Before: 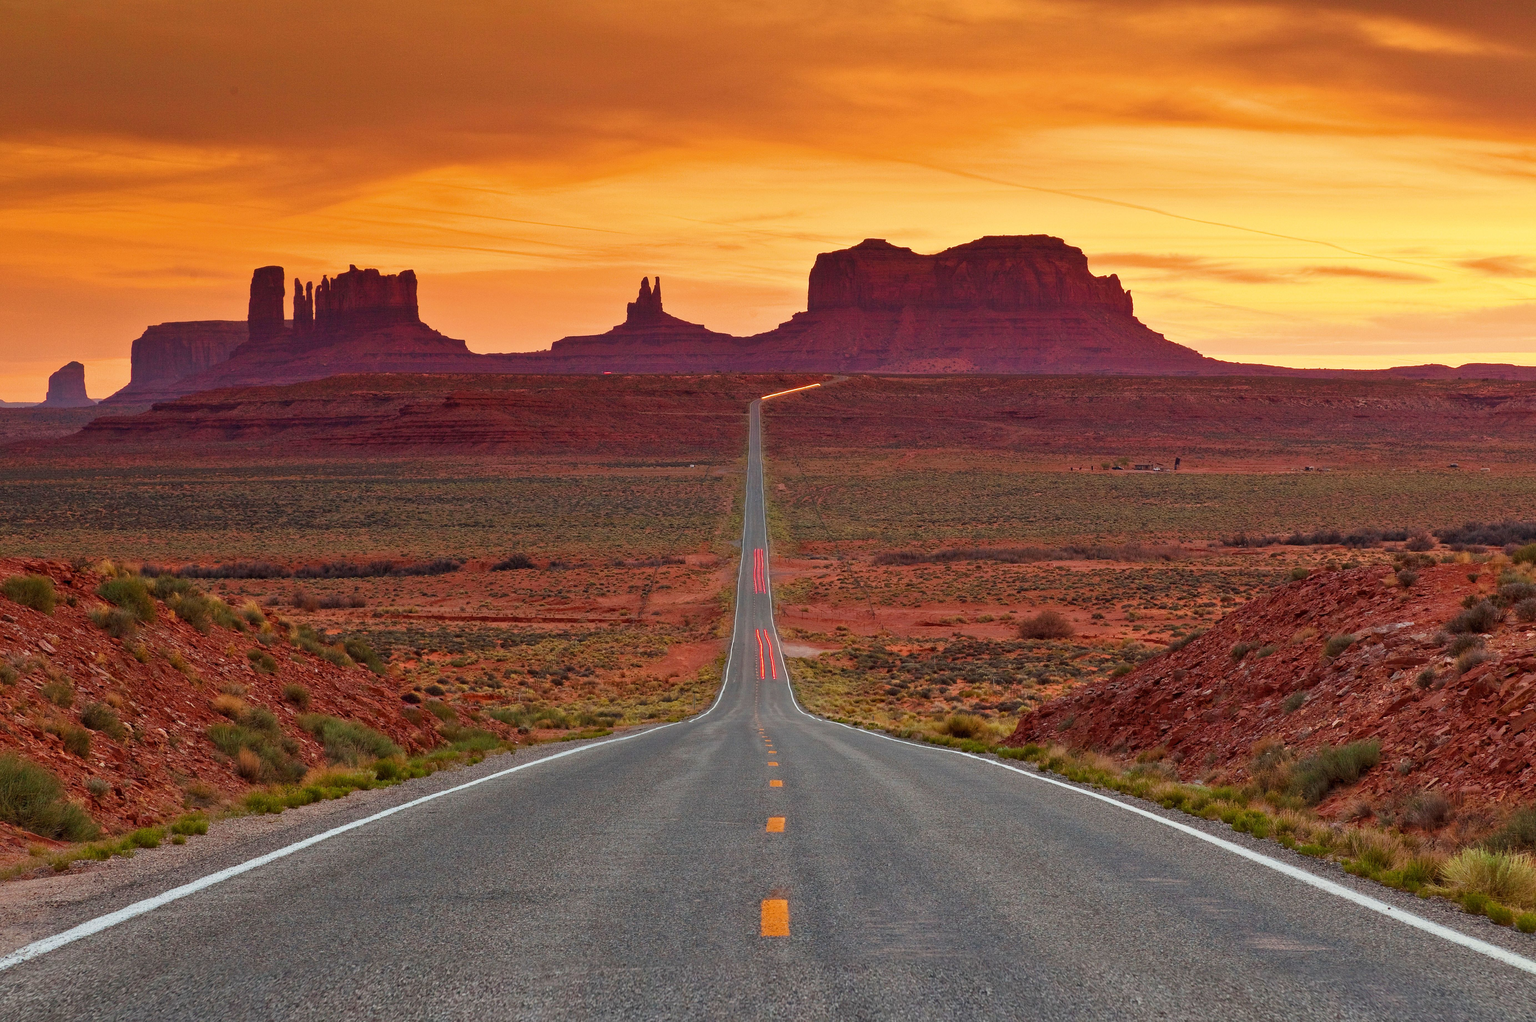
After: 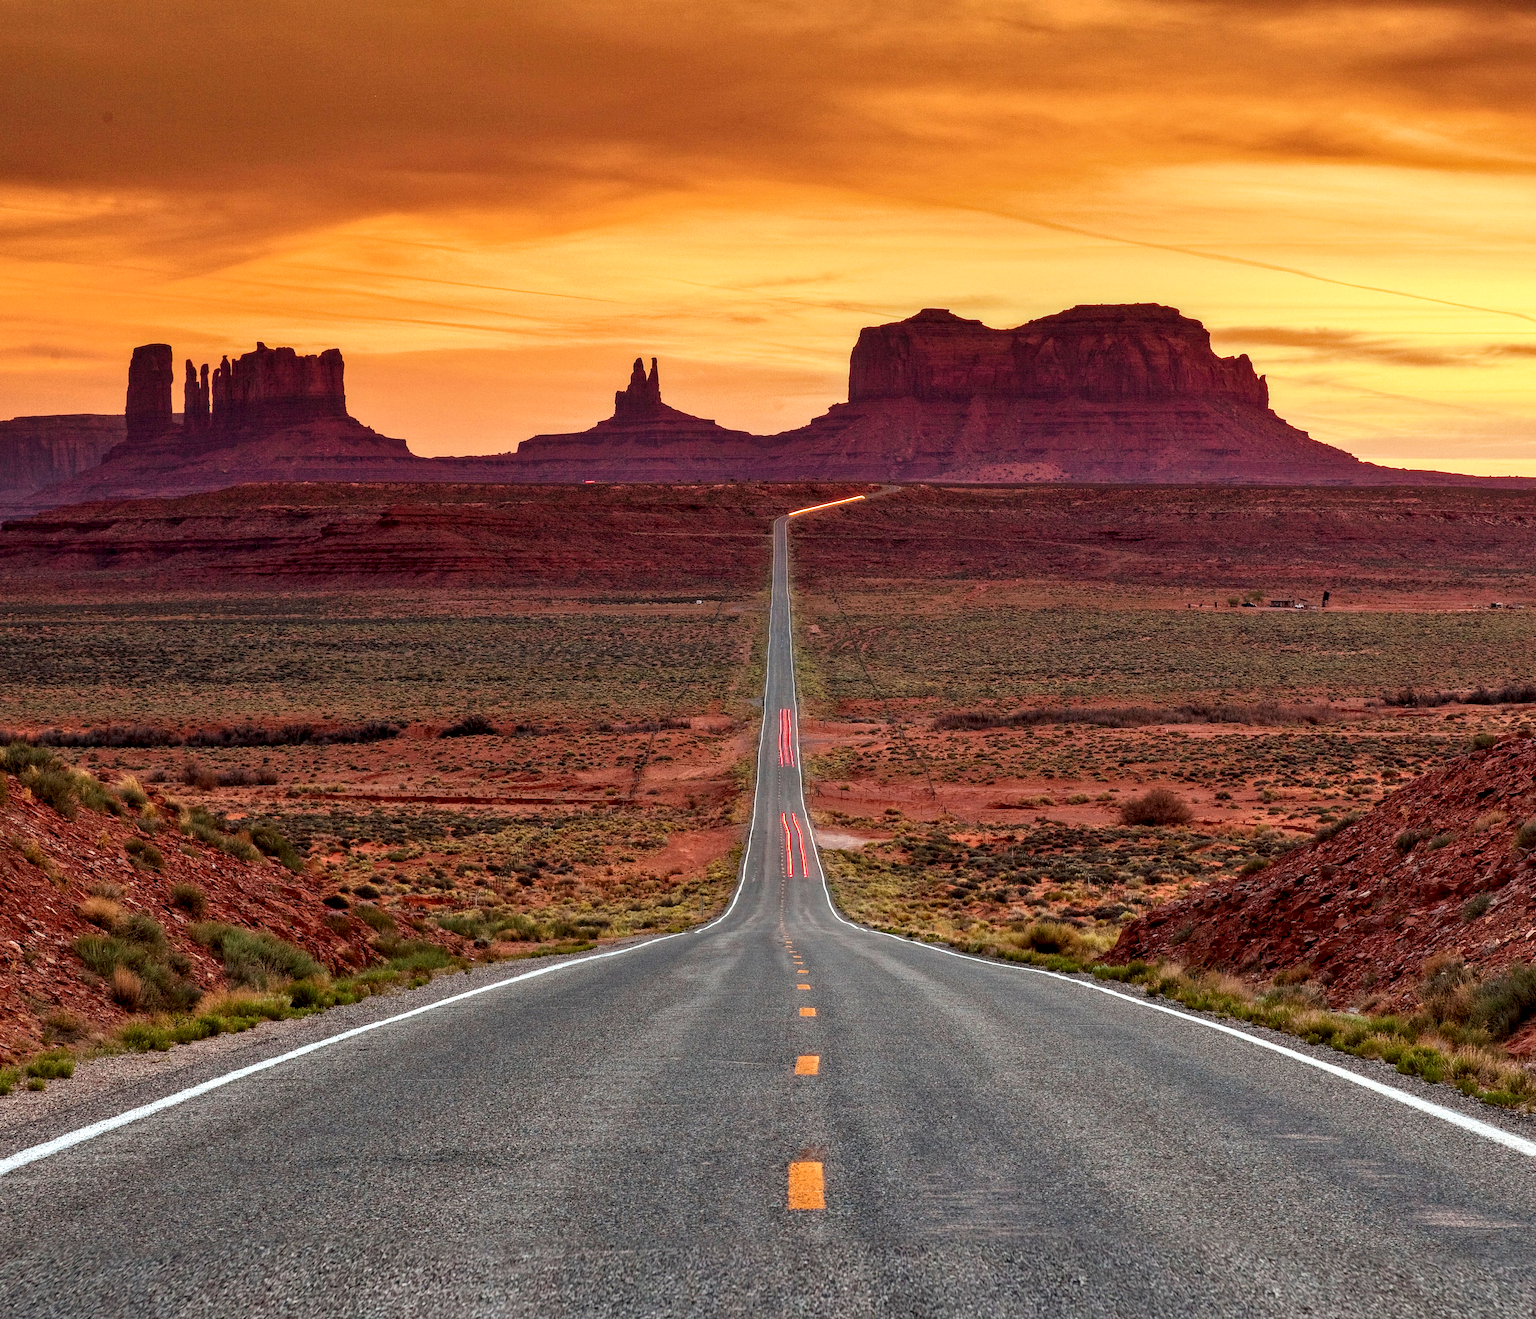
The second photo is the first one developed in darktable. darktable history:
crop: left 9.848%, right 12.713%
local contrast: highlights 21%, shadows 70%, detail 170%
color correction: highlights b* -0.05
